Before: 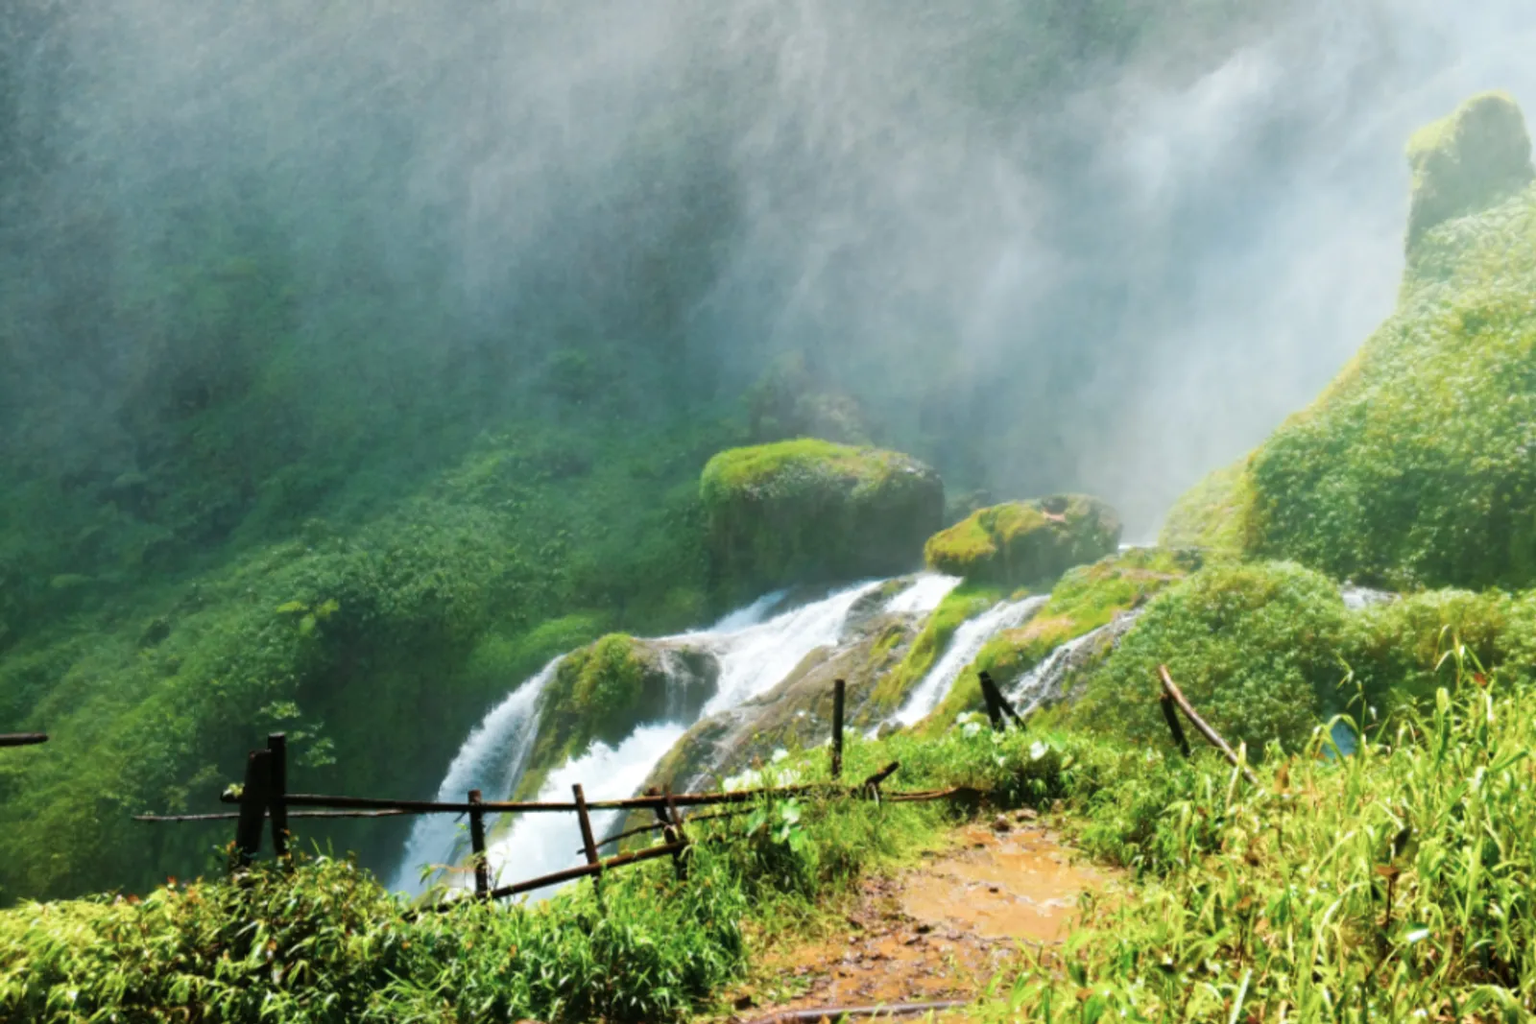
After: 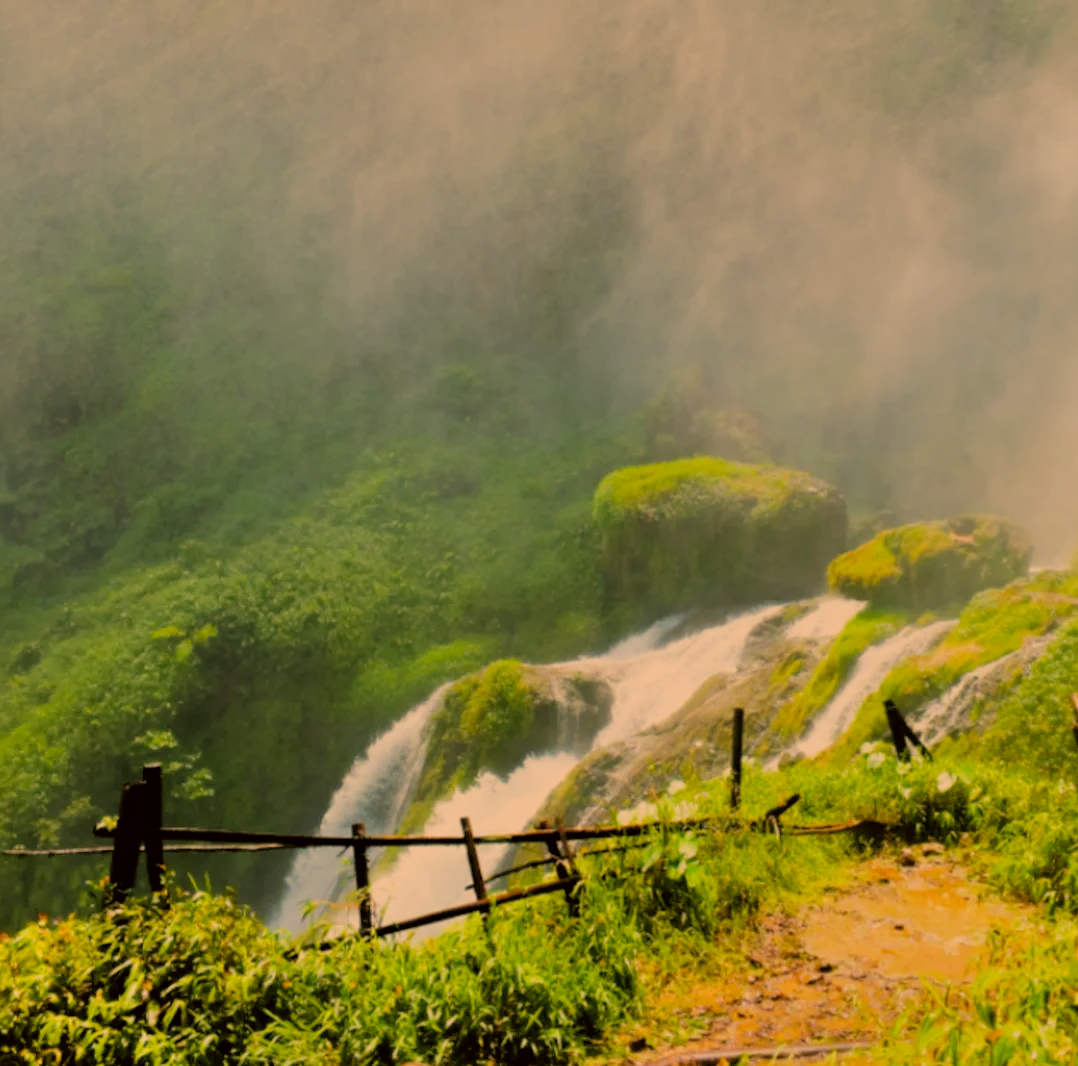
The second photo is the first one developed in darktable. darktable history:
color correction: highlights a* 18.2, highlights b* 35.62, shadows a* 1.29, shadows b* 5.91, saturation 1.01
crop and rotate: left 8.562%, right 24.025%
filmic rgb: black relative exposure -8.76 EV, white relative exposure 4.98 EV, target black luminance 0%, hardness 3.76, latitude 65.93%, contrast 0.825, shadows ↔ highlights balance 19.4%, add noise in highlights 0.002, preserve chrominance luminance Y, color science v3 (2019), use custom middle-gray values true, iterations of high-quality reconstruction 0, contrast in highlights soft
shadows and highlights: soften with gaussian
